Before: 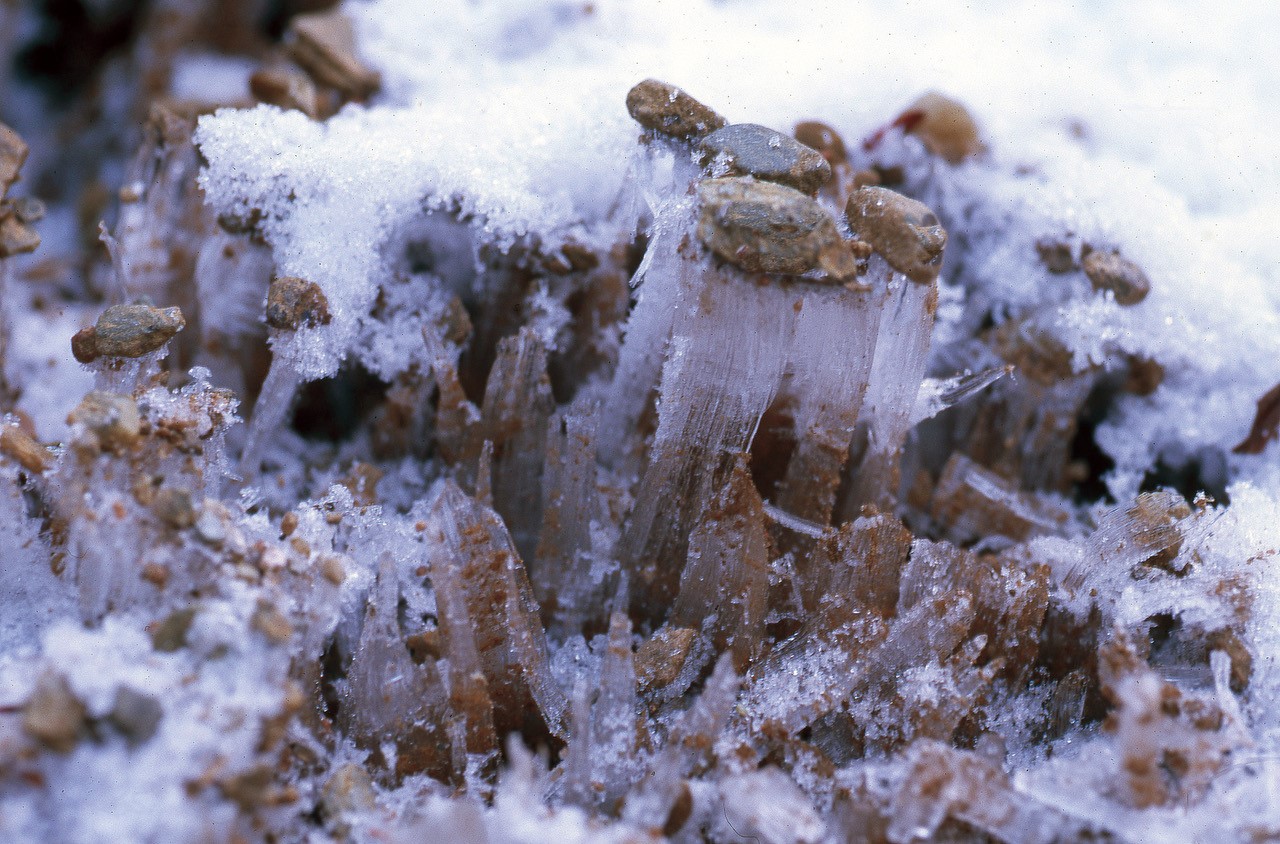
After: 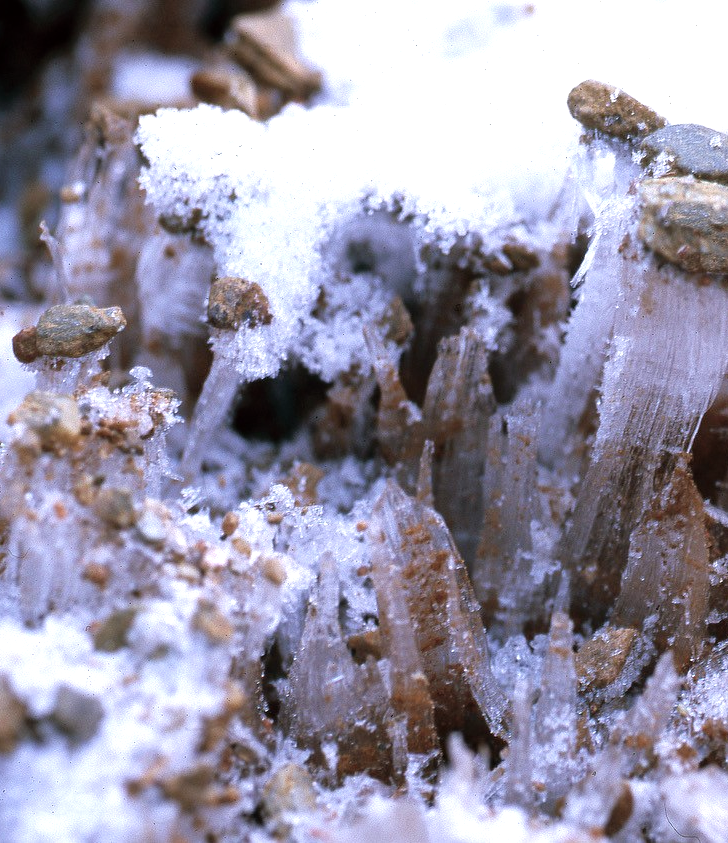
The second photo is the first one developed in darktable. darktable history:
tone equalizer: -8 EV -0.72 EV, -7 EV -0.679 EV, -6 EV -0.584 EV, -5 EV -0.382 EV, -3 EV 0.369 EV, -2 EV 0.6 EV, -1 EV 0.696 EV, +0 EV 0.723 EV
crop: left 4.67%, right 38.394%
